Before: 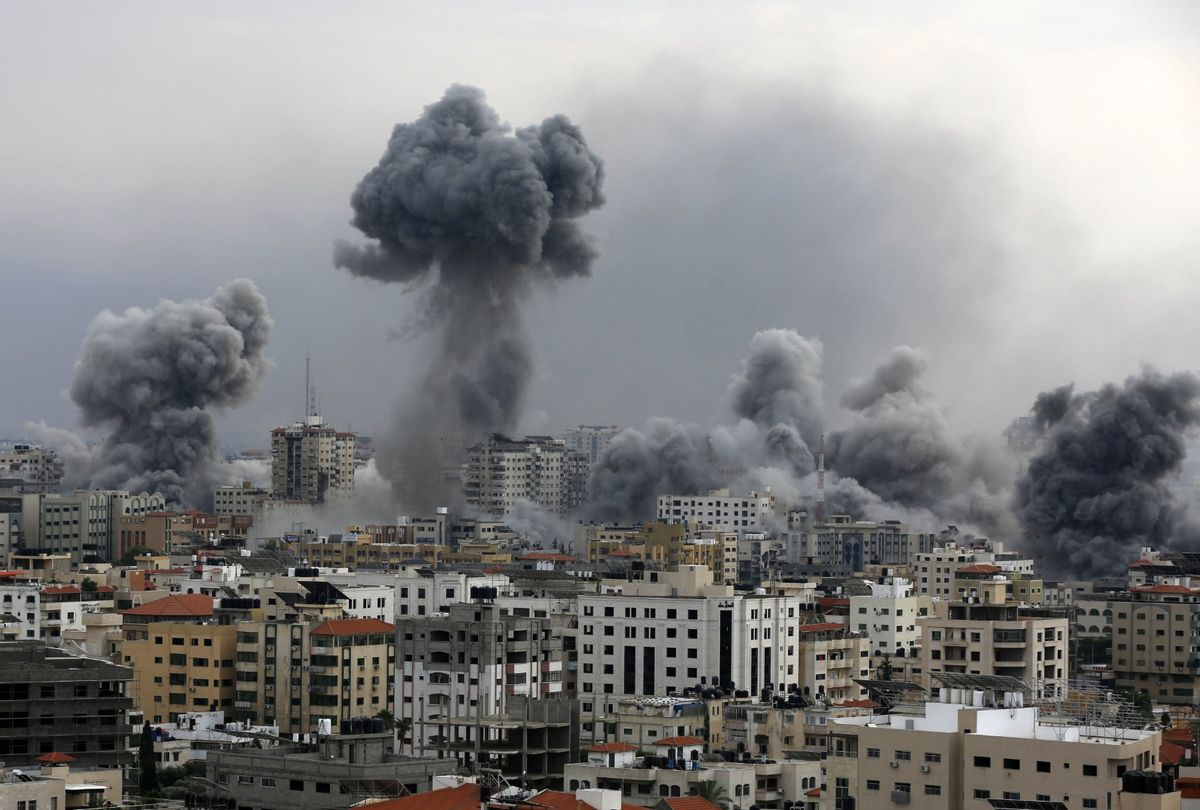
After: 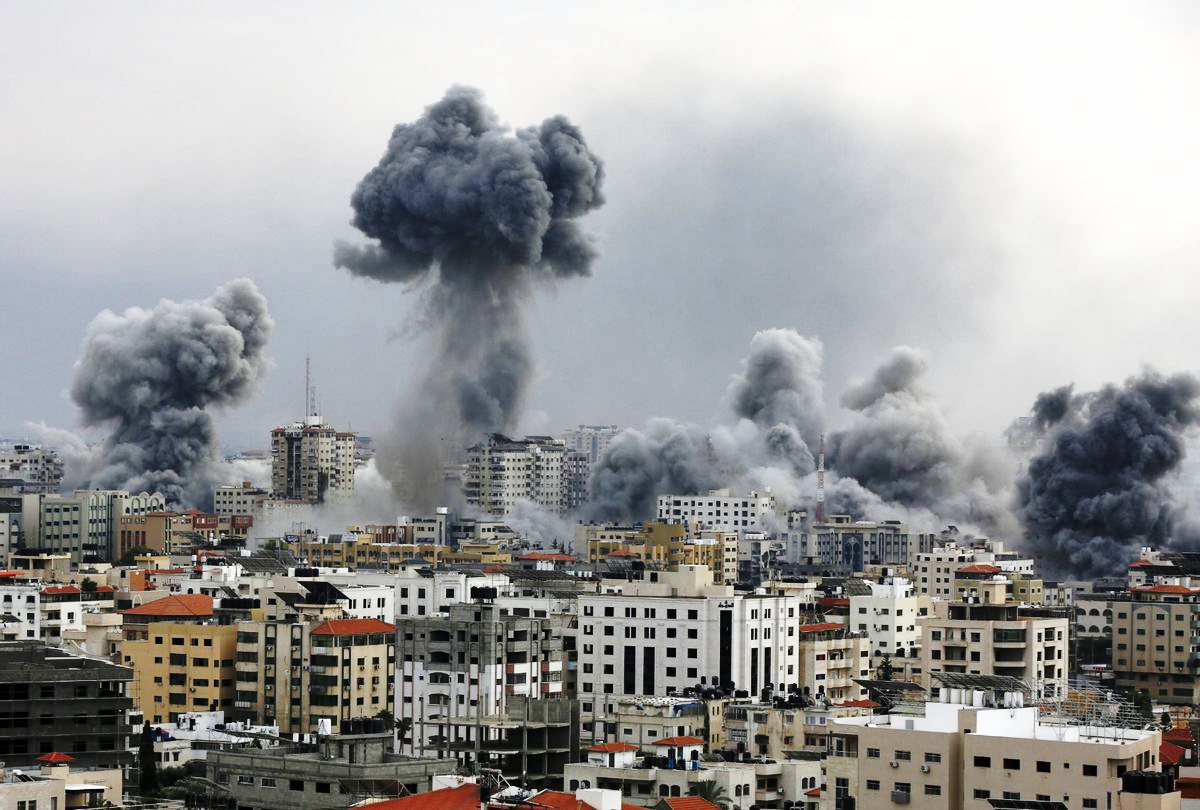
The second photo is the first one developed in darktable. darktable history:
shadows and highlights: soften with gaussian
base curve: curves: ch0 [(0, 0) (0.036, 0.037) (0.121, 0.228) (0.46, 0.76) (0.859, 0.983) (1, 1)], preserve colors none
rotate and perspective: automatic cropping off
